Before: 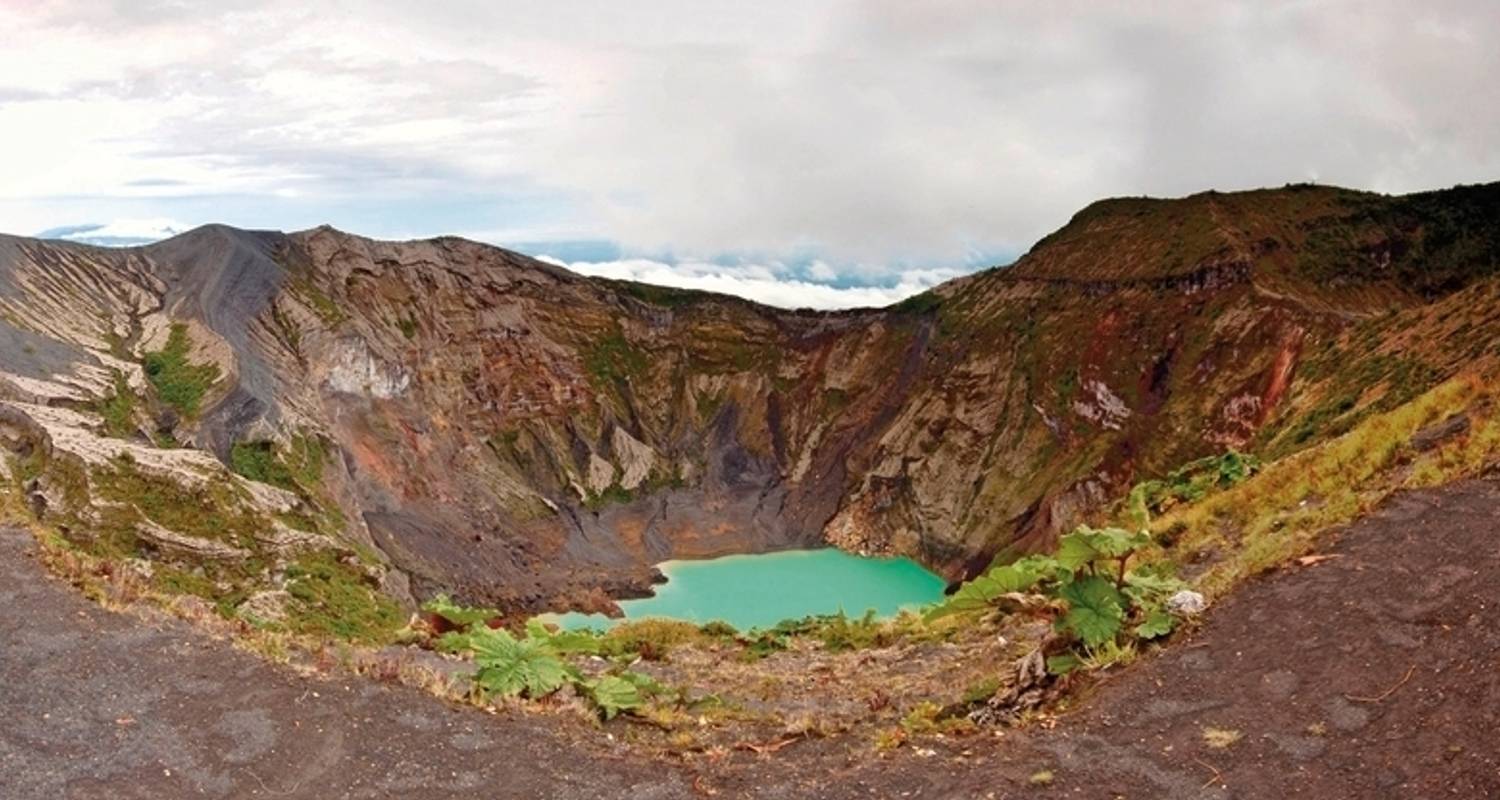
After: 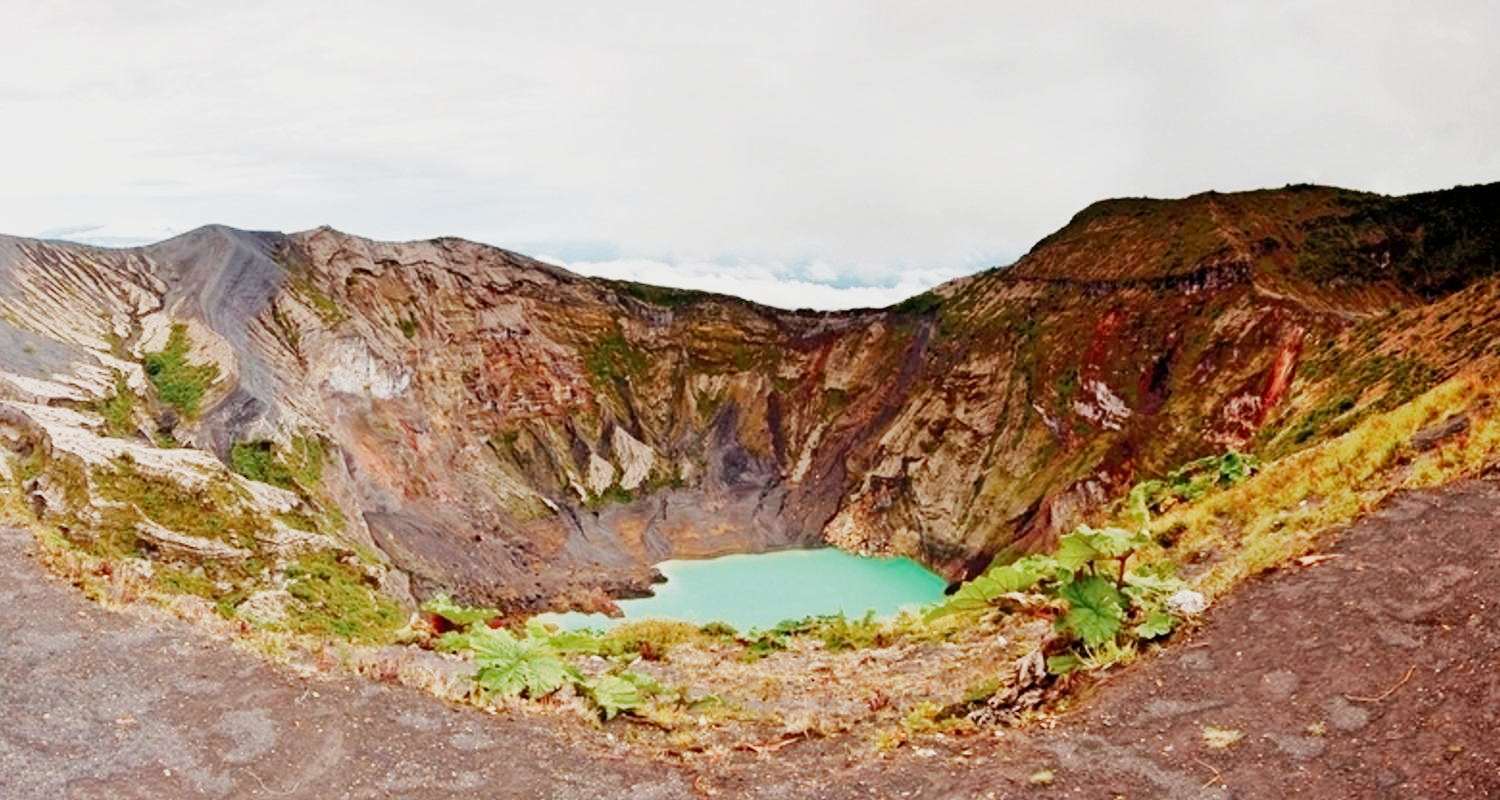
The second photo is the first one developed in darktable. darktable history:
exposure: black level correction 0.001, exposure 0.955 EV, compensate exposure bias true, compensate highlight preservation false
sigmoid: skew -0.2, preserve hue 0%, red attenuation 0.1, red rotation 0.035, green attenuation 0.1, green rotation -0.017, blue attenuation 0.15, blue rotation -0.052, base primaries Rec2020
vibrance: on, module defaults
